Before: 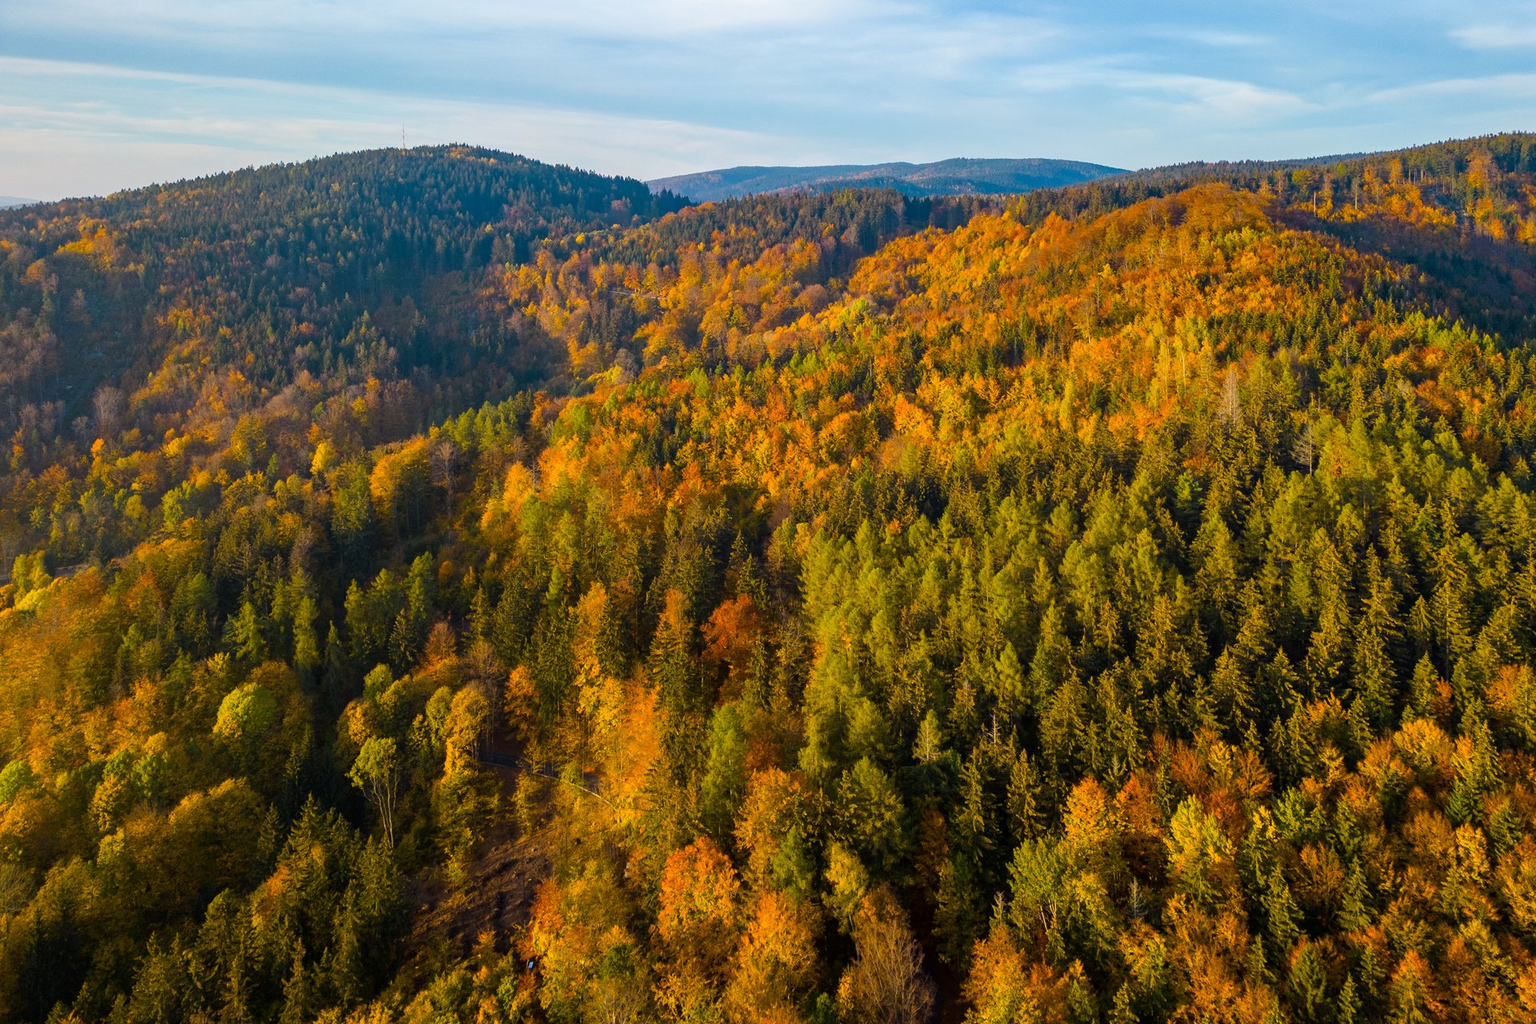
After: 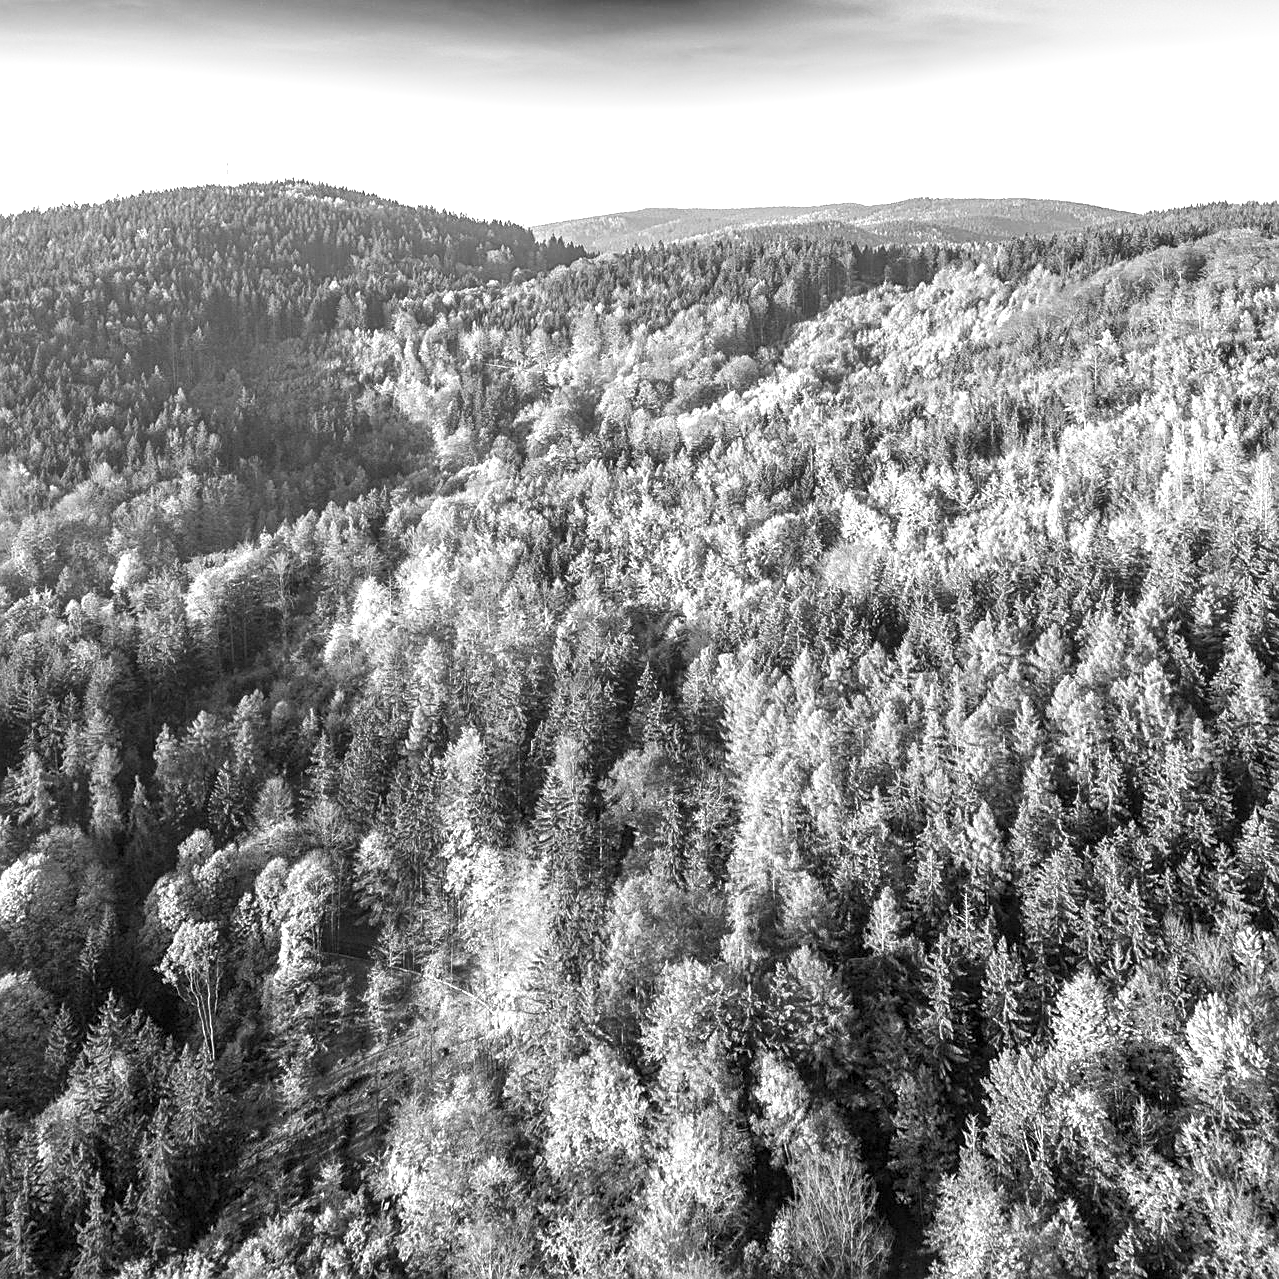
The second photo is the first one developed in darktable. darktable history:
shadows and highlights: radius 331.84, shadows 53.55, highlights -100, compress 94.63%, highlights color adjustment 73.23%, soften with gaussian
sharpen: on, module defaults
crop and rotate: left 14.436%, right 18.898%
local contrast: on, module defaults
monochrome: on, module defaults
exposure: black level correction 0, exposure 1.45 EV, compensate exposure bias true, compensate highlight preservation false
color zones: curves: ch2 [(0, 0.5) (0.143, 0.5) (0.286, 0.489) (0.415, 0.421) (0.571, 0.5) (0.714, 0.5) (0.857, 0.5) (1, 0.5)]
